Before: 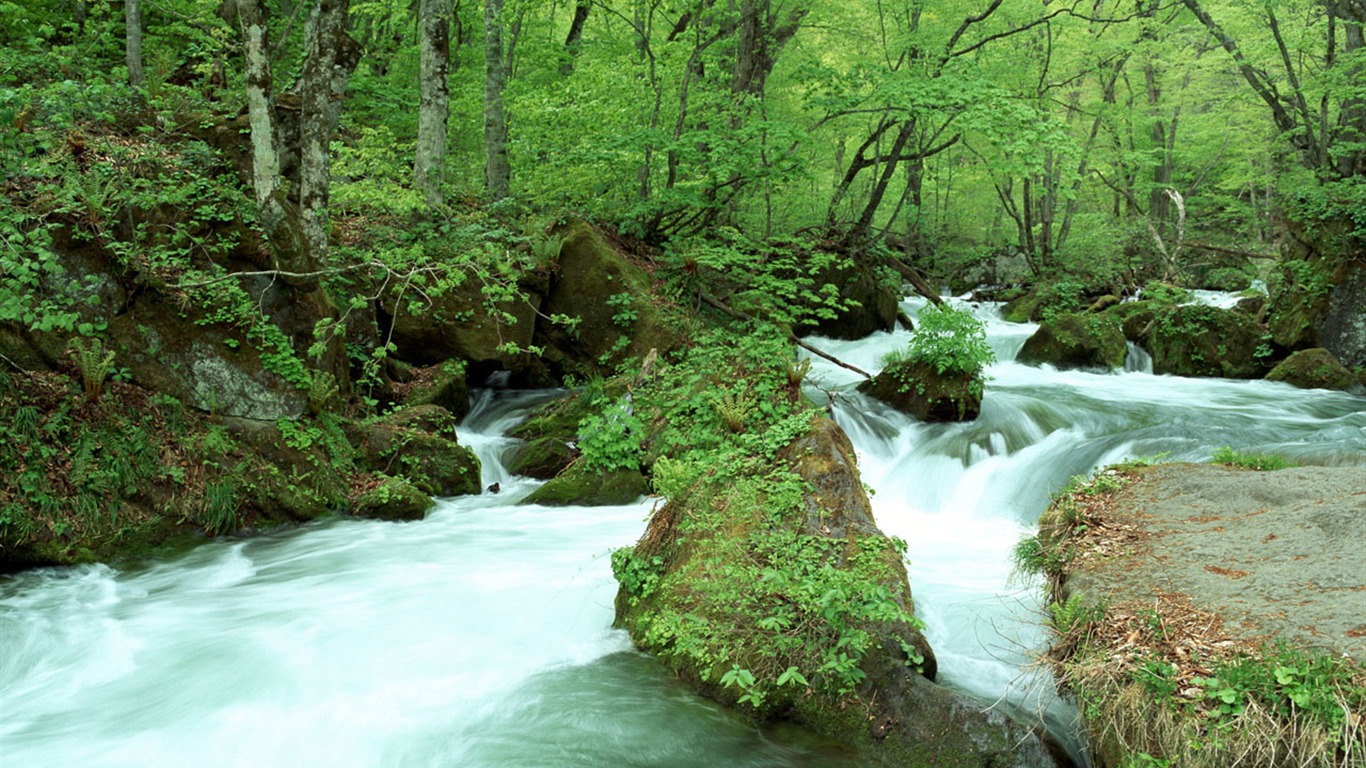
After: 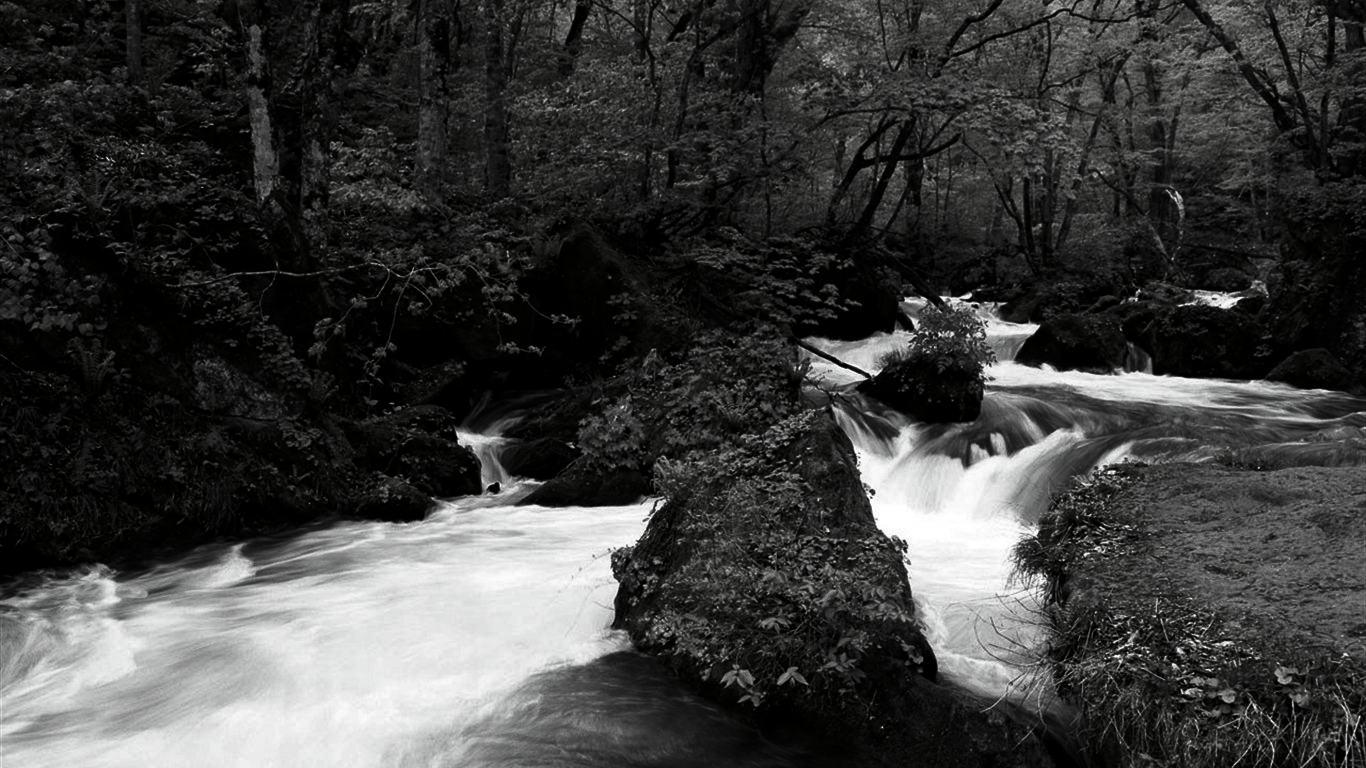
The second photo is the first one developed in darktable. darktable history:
contrast brightness saturation: contrast 0.024, brightness -0.983, saturation -0.983
